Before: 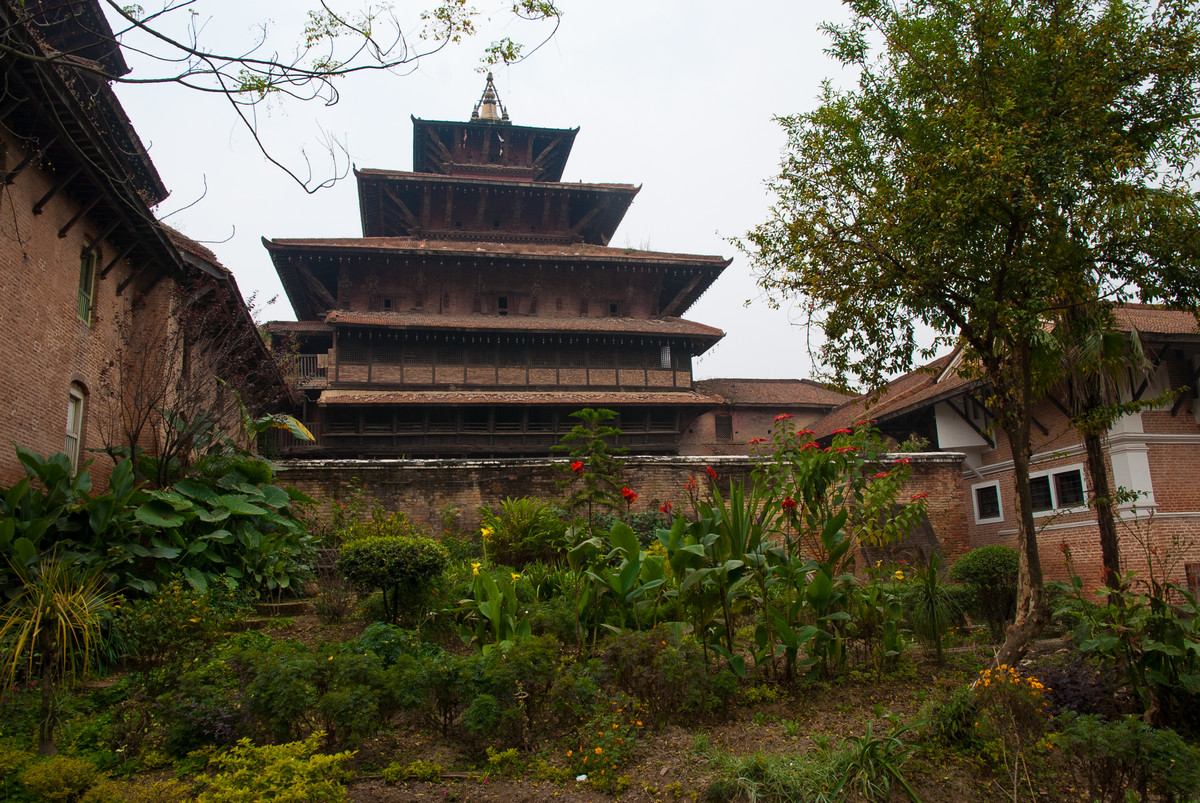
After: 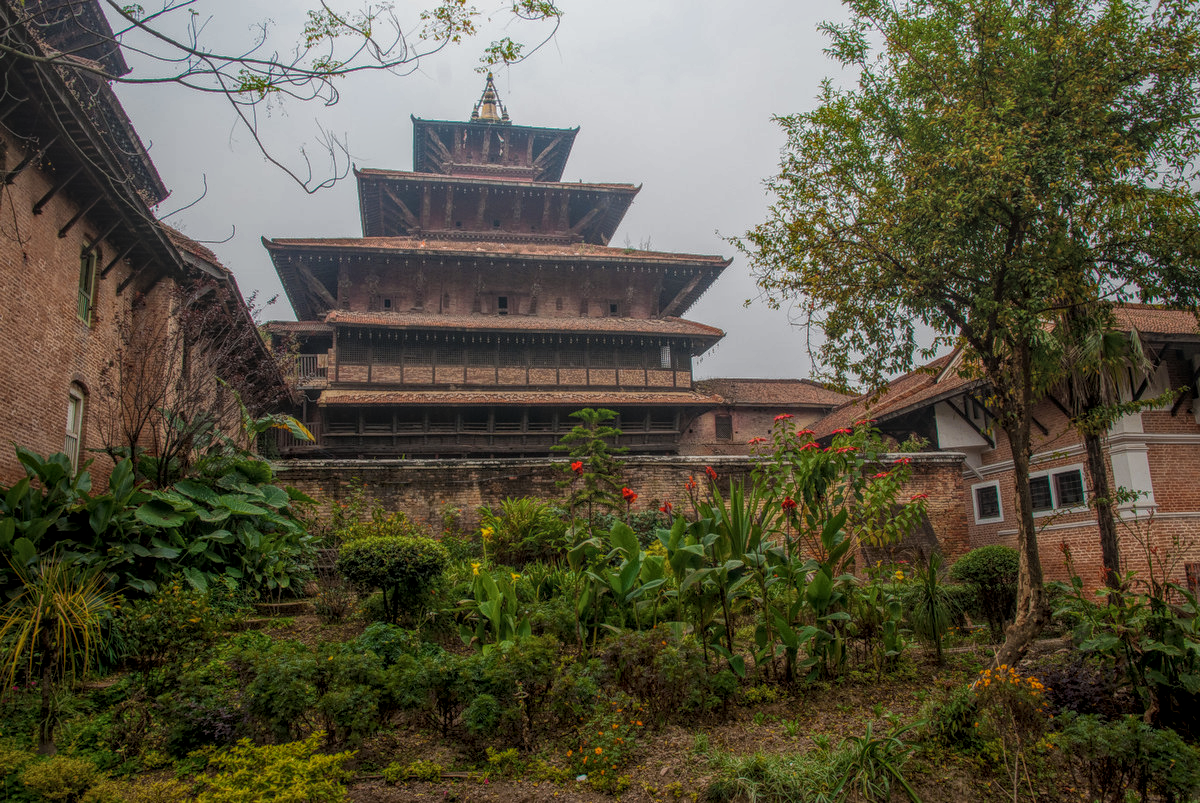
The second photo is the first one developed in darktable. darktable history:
local contrast: highlights 20%, shadows 27%, detail 201%, midtone range 0.2
